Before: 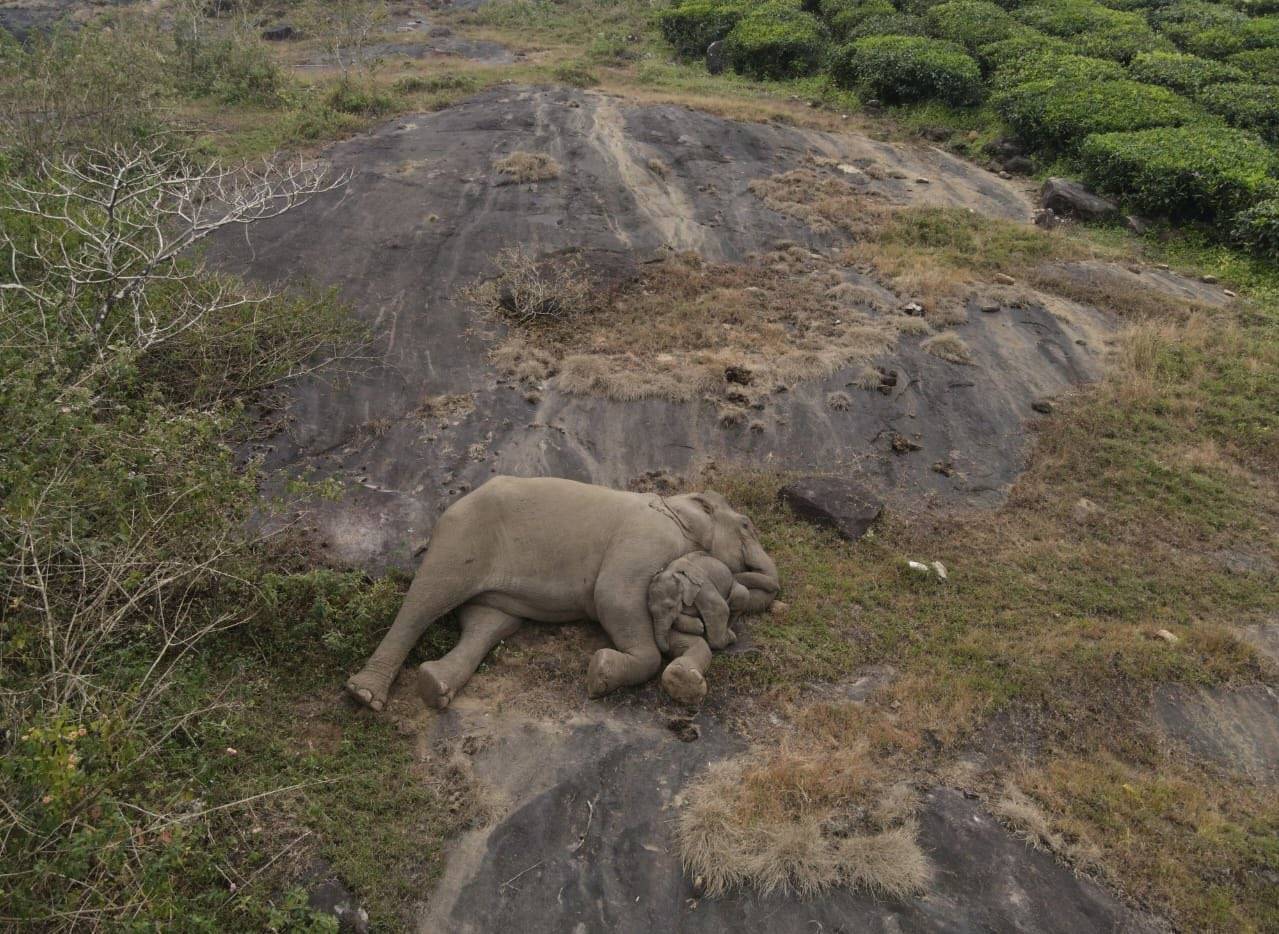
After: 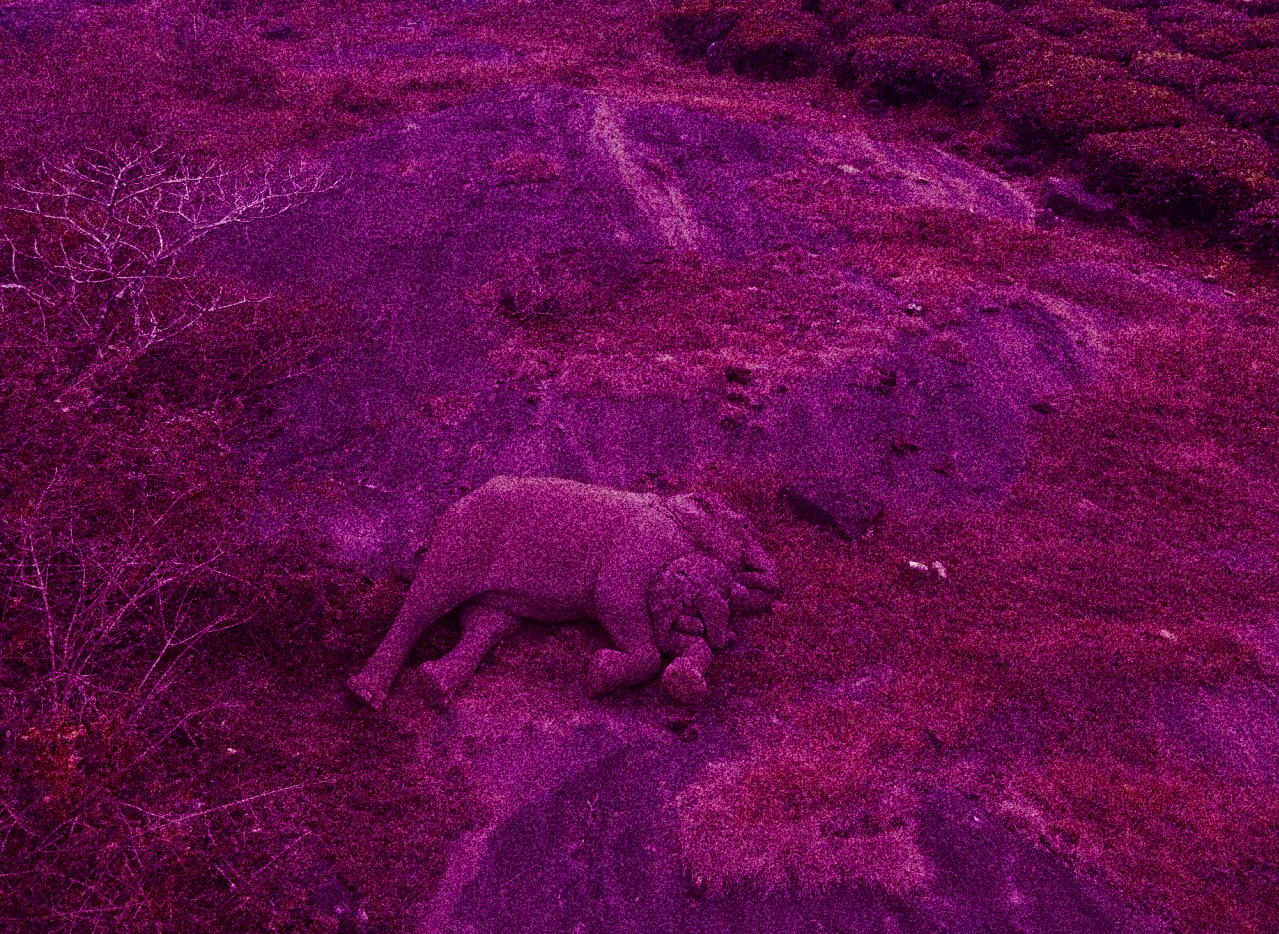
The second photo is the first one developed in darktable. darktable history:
color balance: mode lift, gamma, gain (sRGB), lift [1, 1, 0.101, 1]
grain: coarseness 30.02 ISO, strength 100%
